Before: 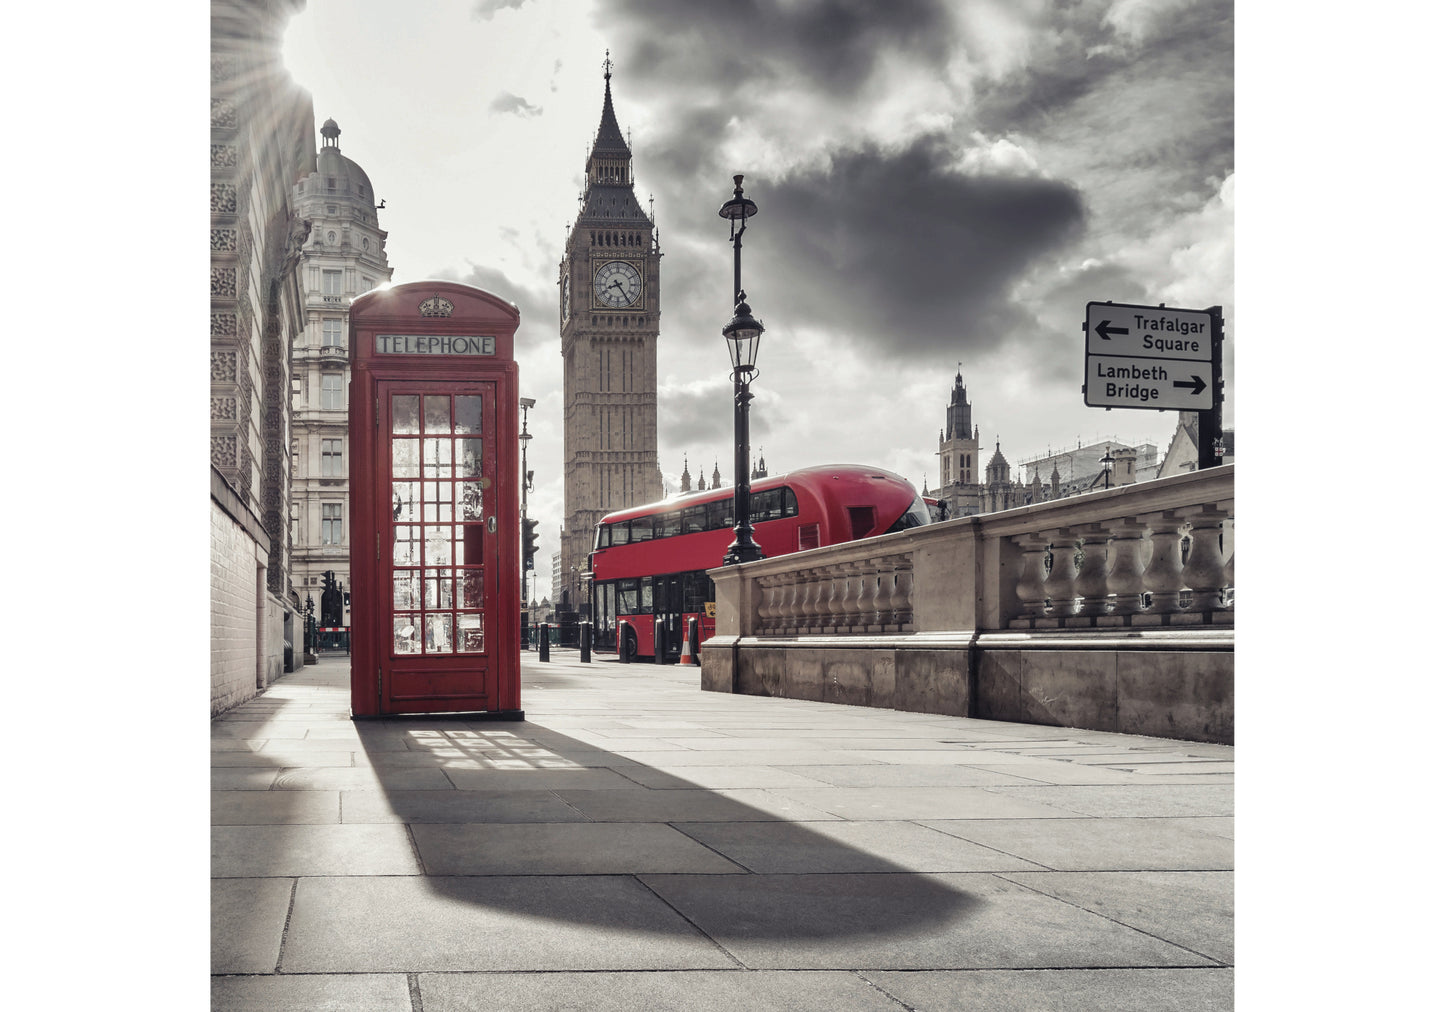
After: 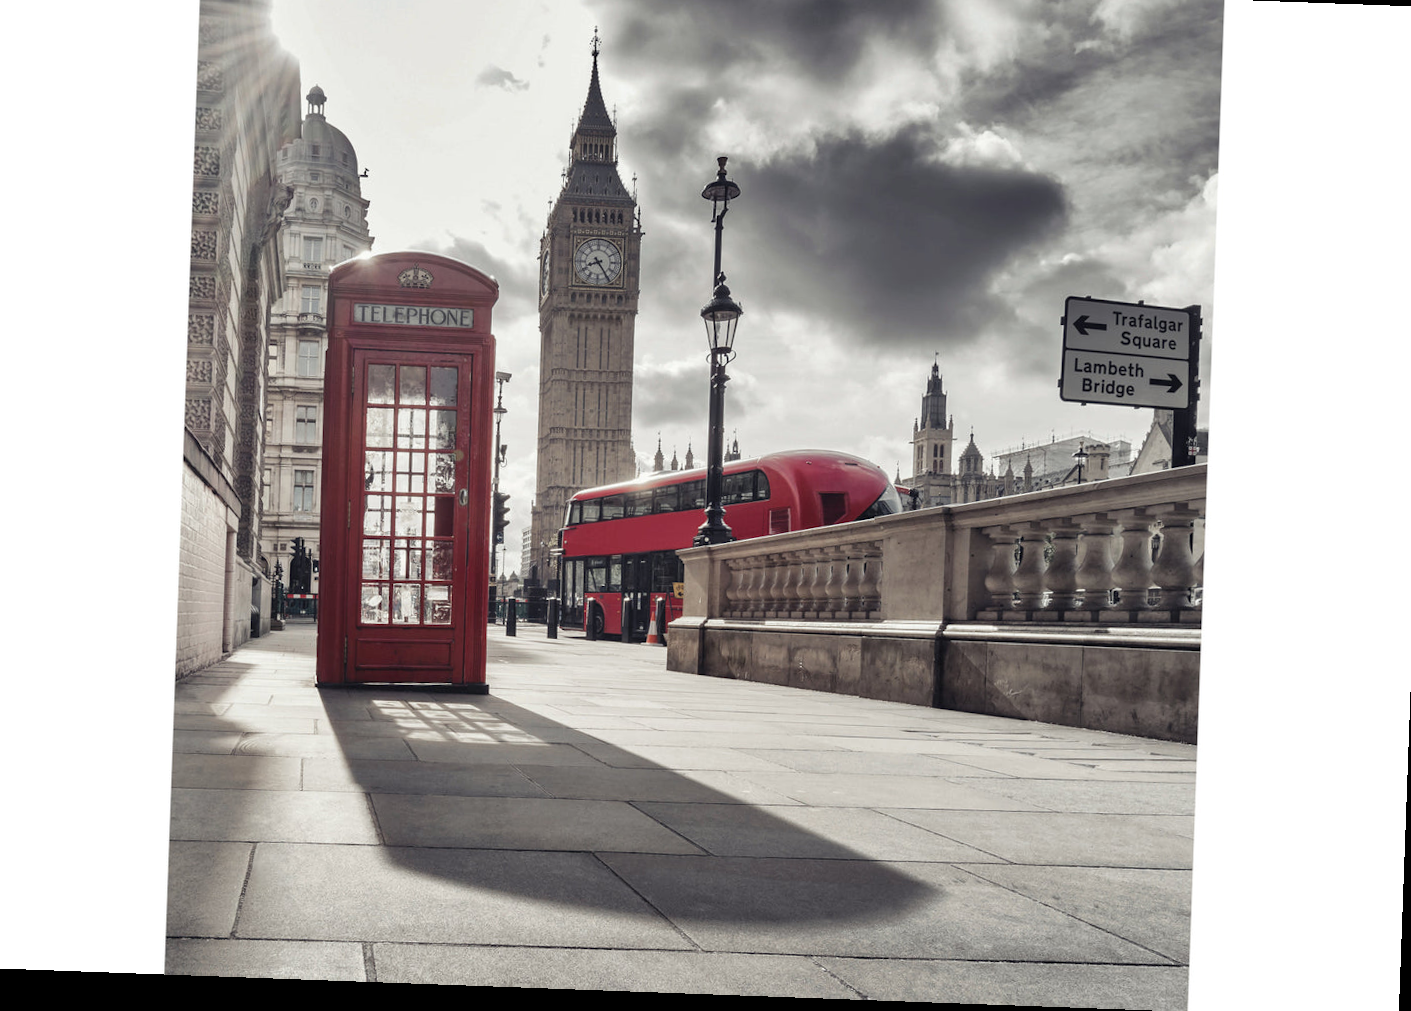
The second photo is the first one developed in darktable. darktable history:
crop and rotate: angle -2.09°, left 3.152%, top 4.24%, right 1.551%, bottom 0.708%
